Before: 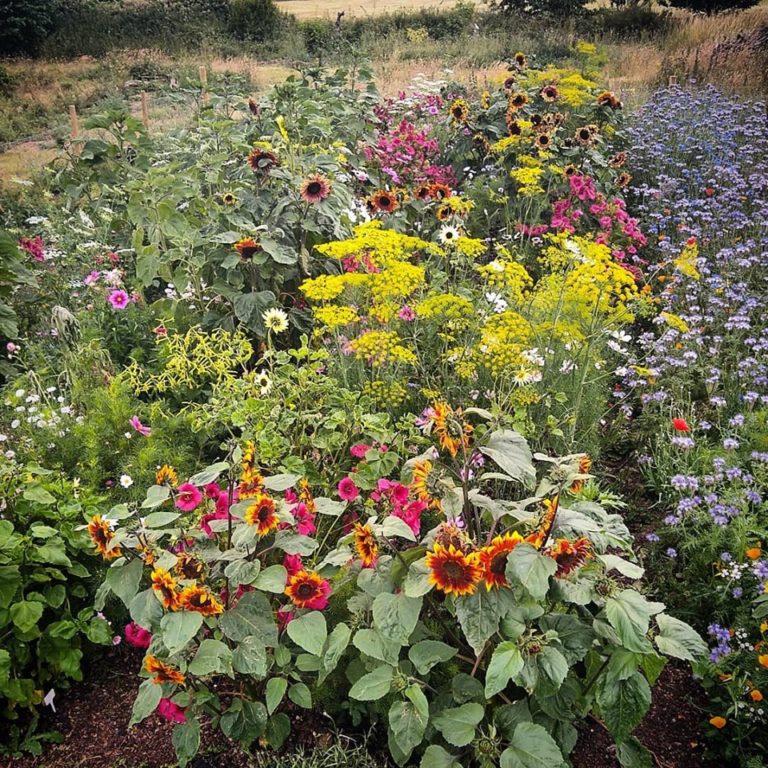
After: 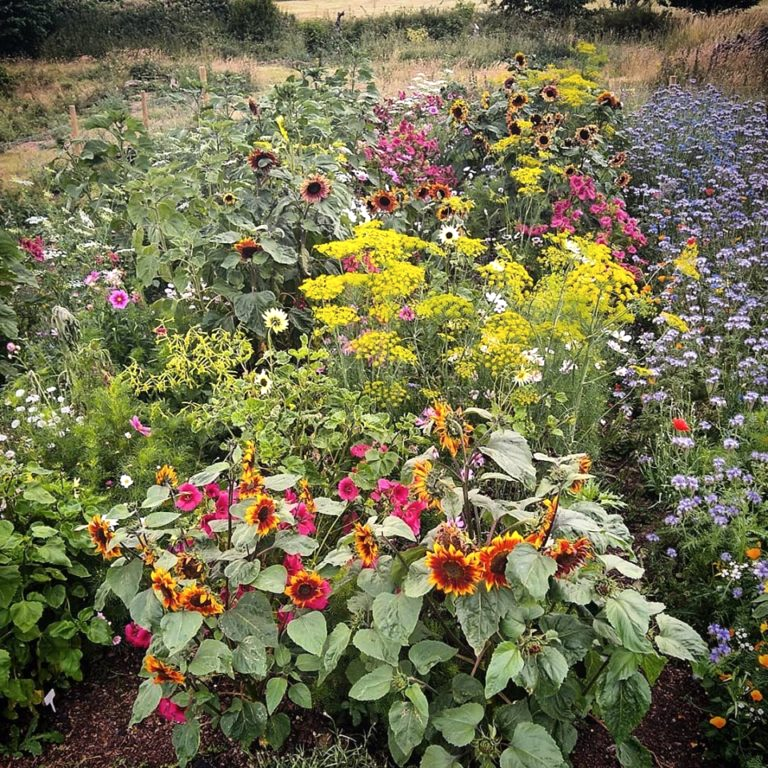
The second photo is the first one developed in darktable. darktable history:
shadows and highlights: shadows -11.31, white point adjustment 3.9, highlights 27.86
